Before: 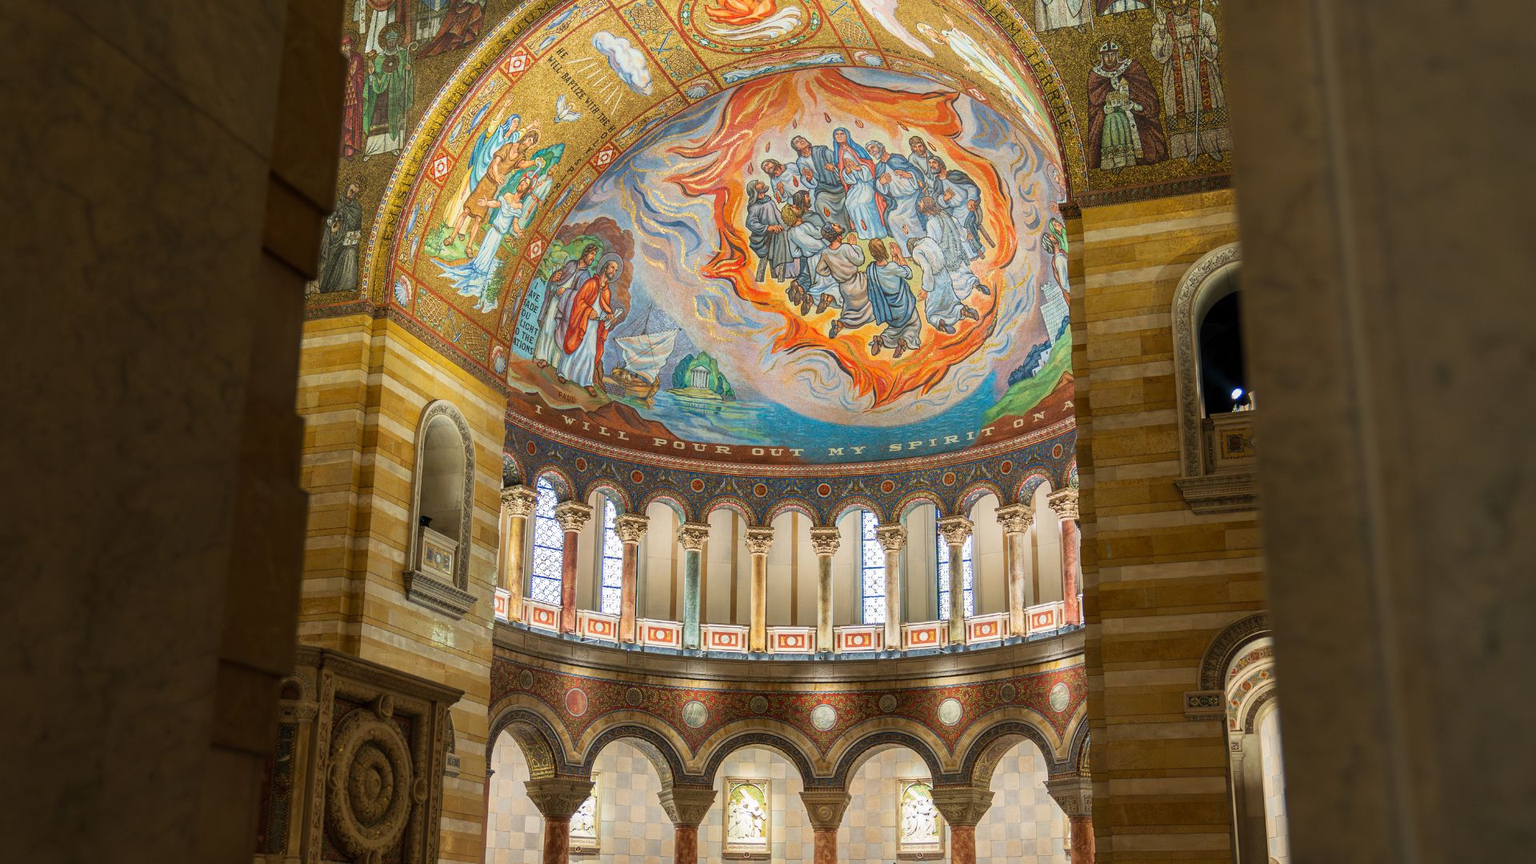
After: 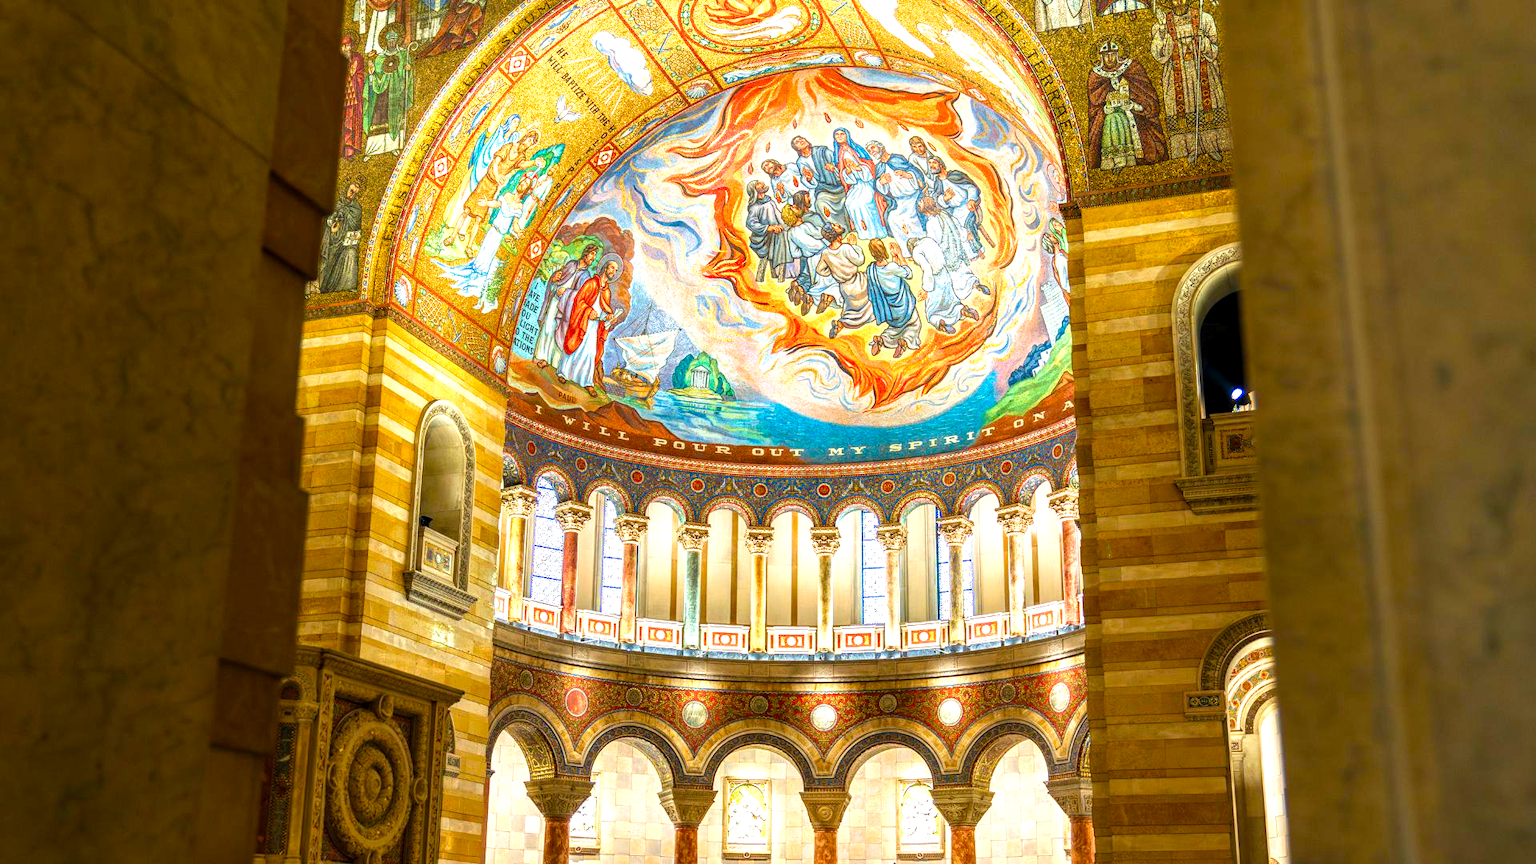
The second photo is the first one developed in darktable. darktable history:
velvia: strength 31.99%, mid-tones bias 0.202
levels: levels [0, 0.374, 0.749]
local contrast: on, module defaults
